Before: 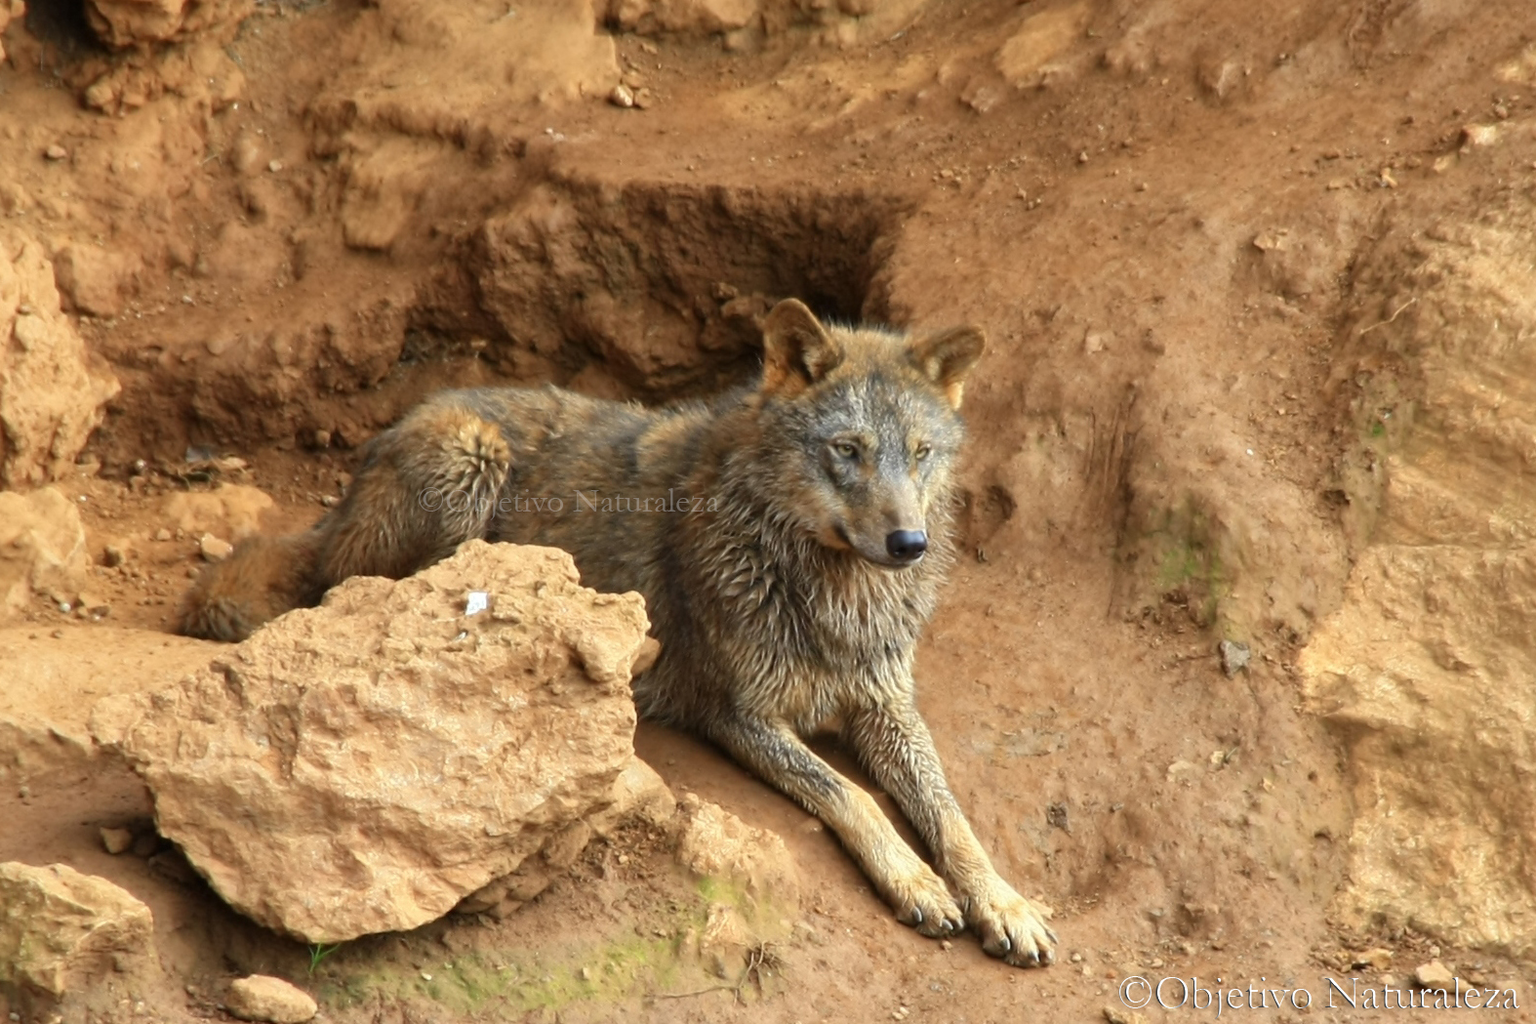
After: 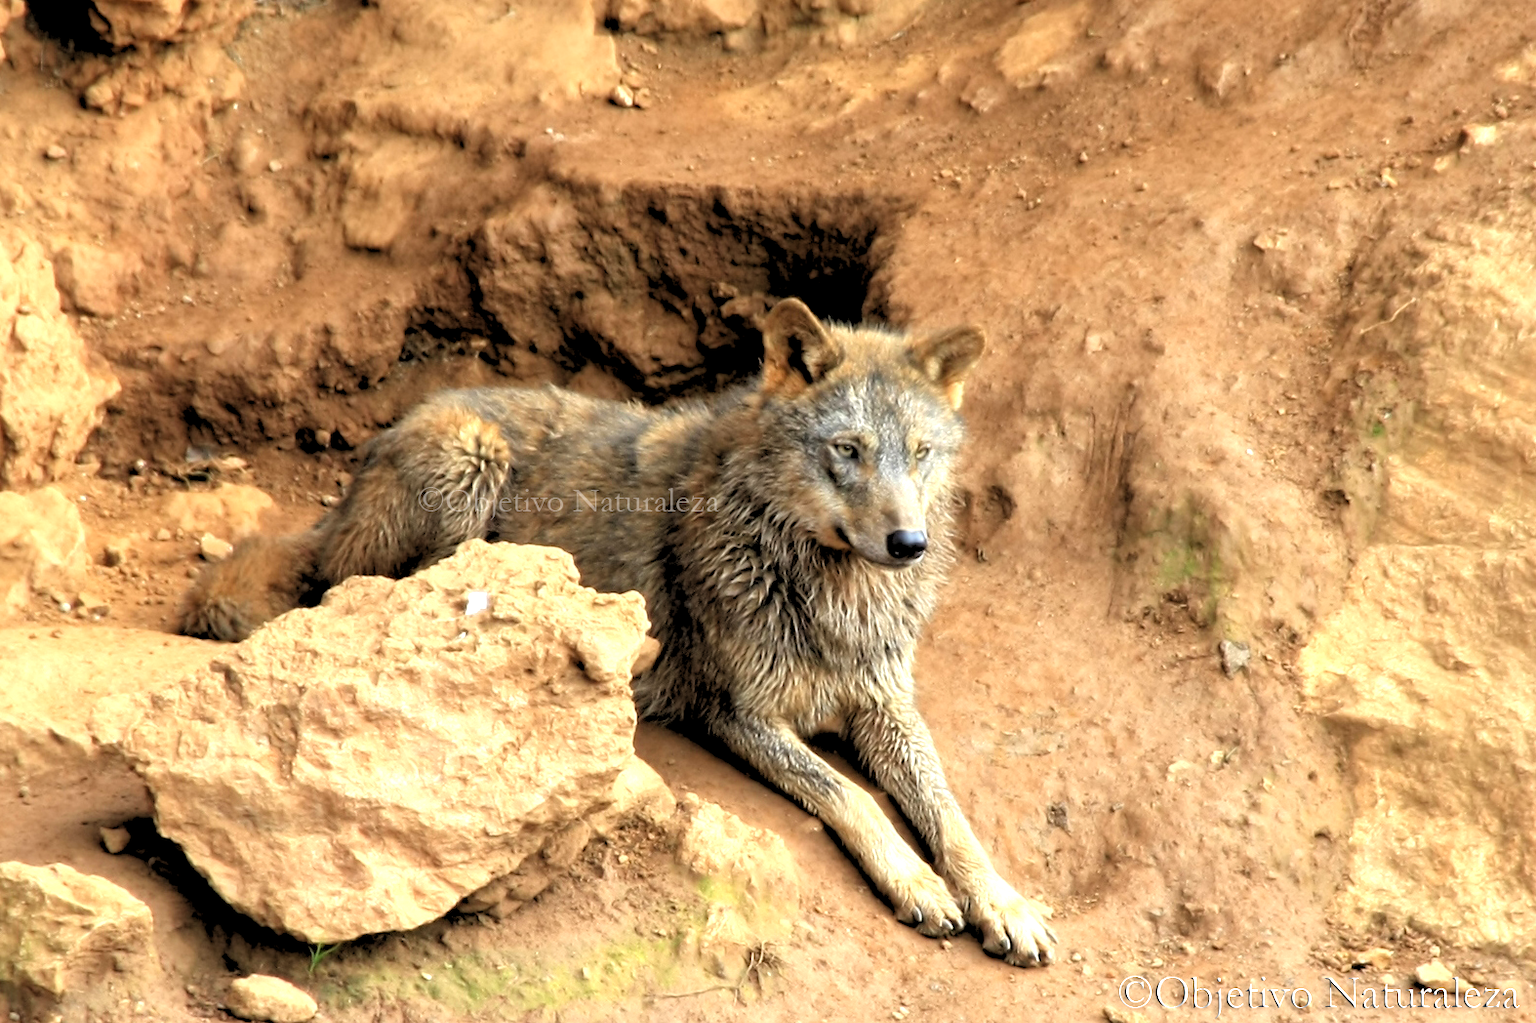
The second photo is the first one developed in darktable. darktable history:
rgb levels: levels [[0.029, 0.461, 0.922], [0, 0.5, 1], [0, 0.5, 1]]
exposure: black level correction 0, exposure 0.6 EV, compensate highlight preservation false
